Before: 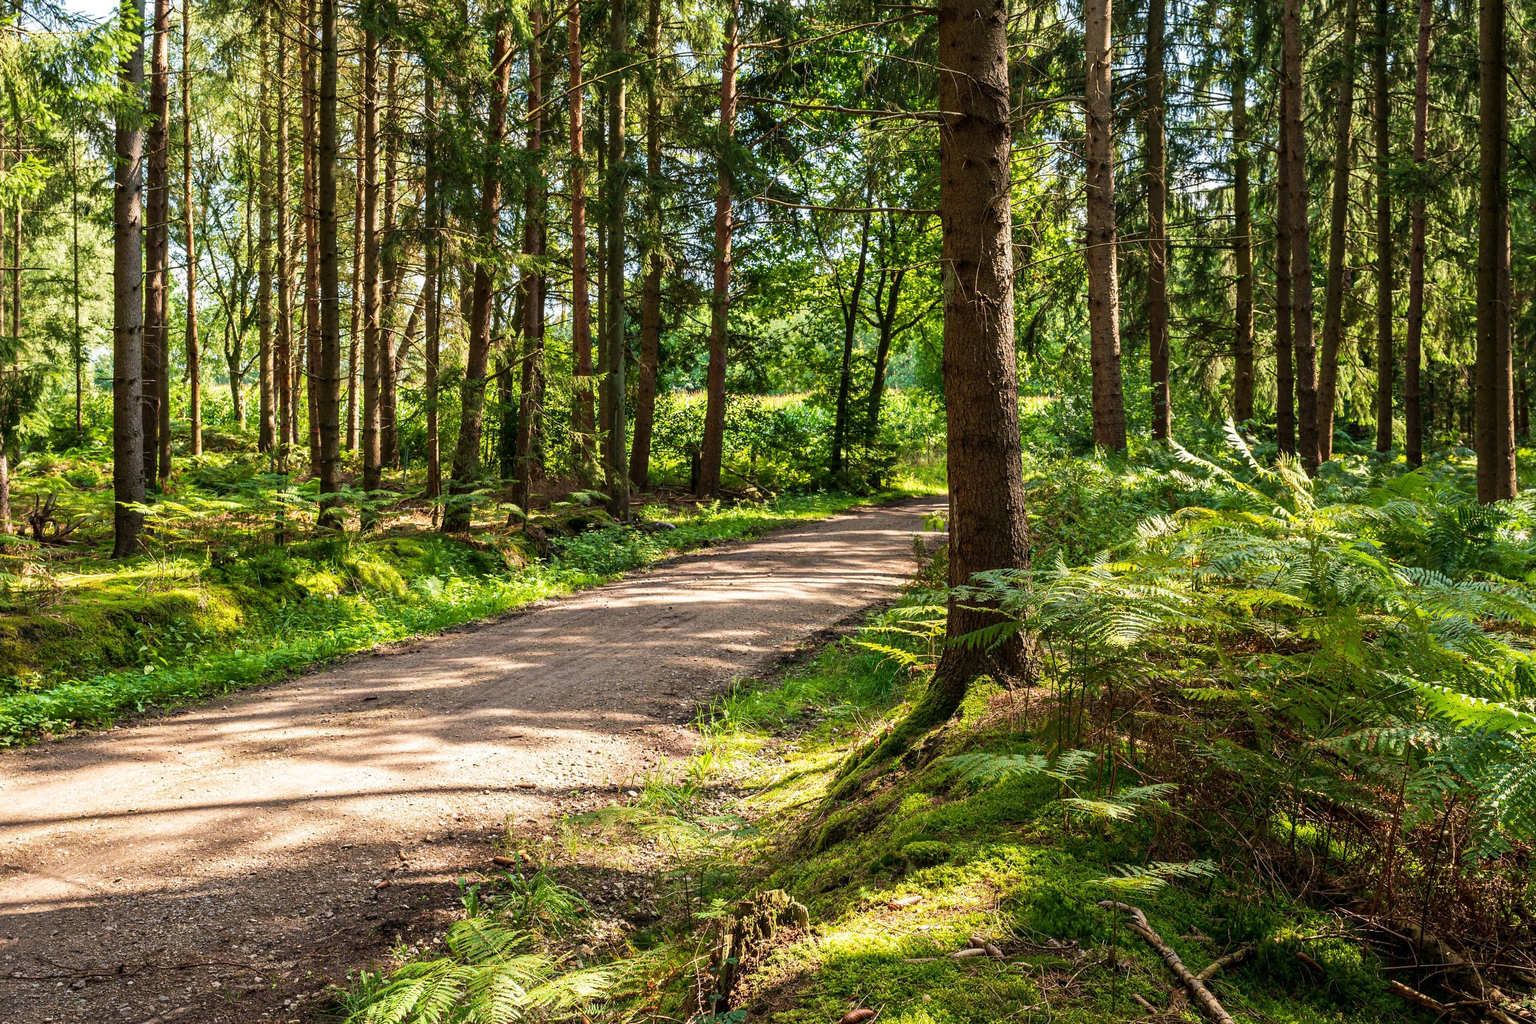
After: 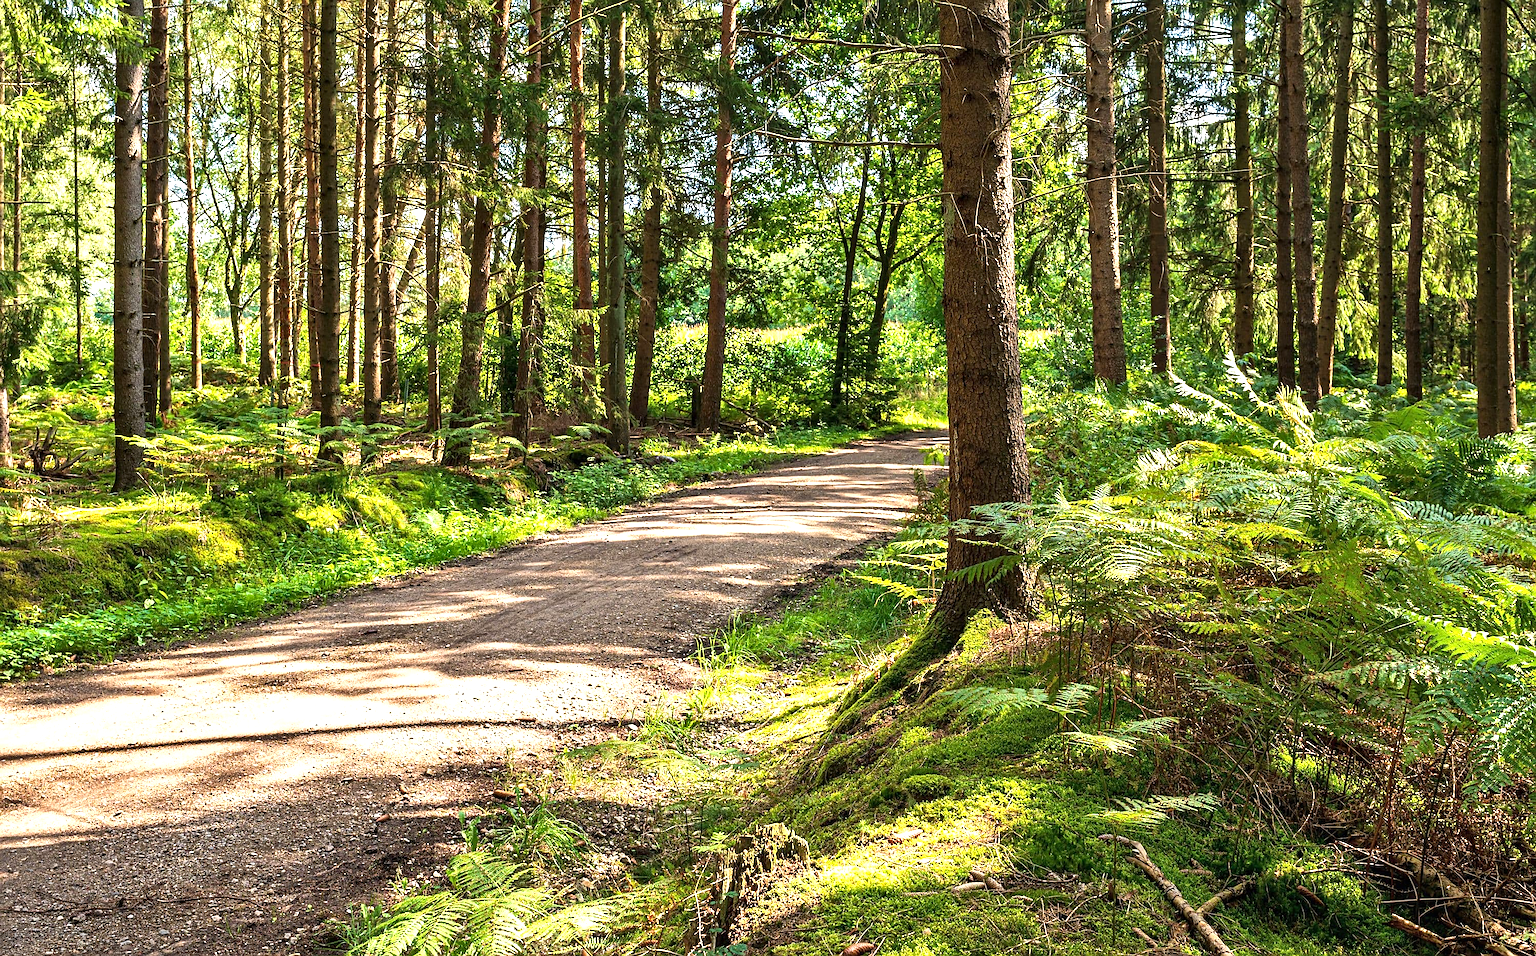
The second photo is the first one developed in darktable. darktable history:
sharpen: on, module defaults
shadows and highlights: low approximation 0.01, soften with gaussian
crop and rotate: top 6.542%
exposure: black level correction 0, exposure 0.704 EV, compensate highlight preservation false
